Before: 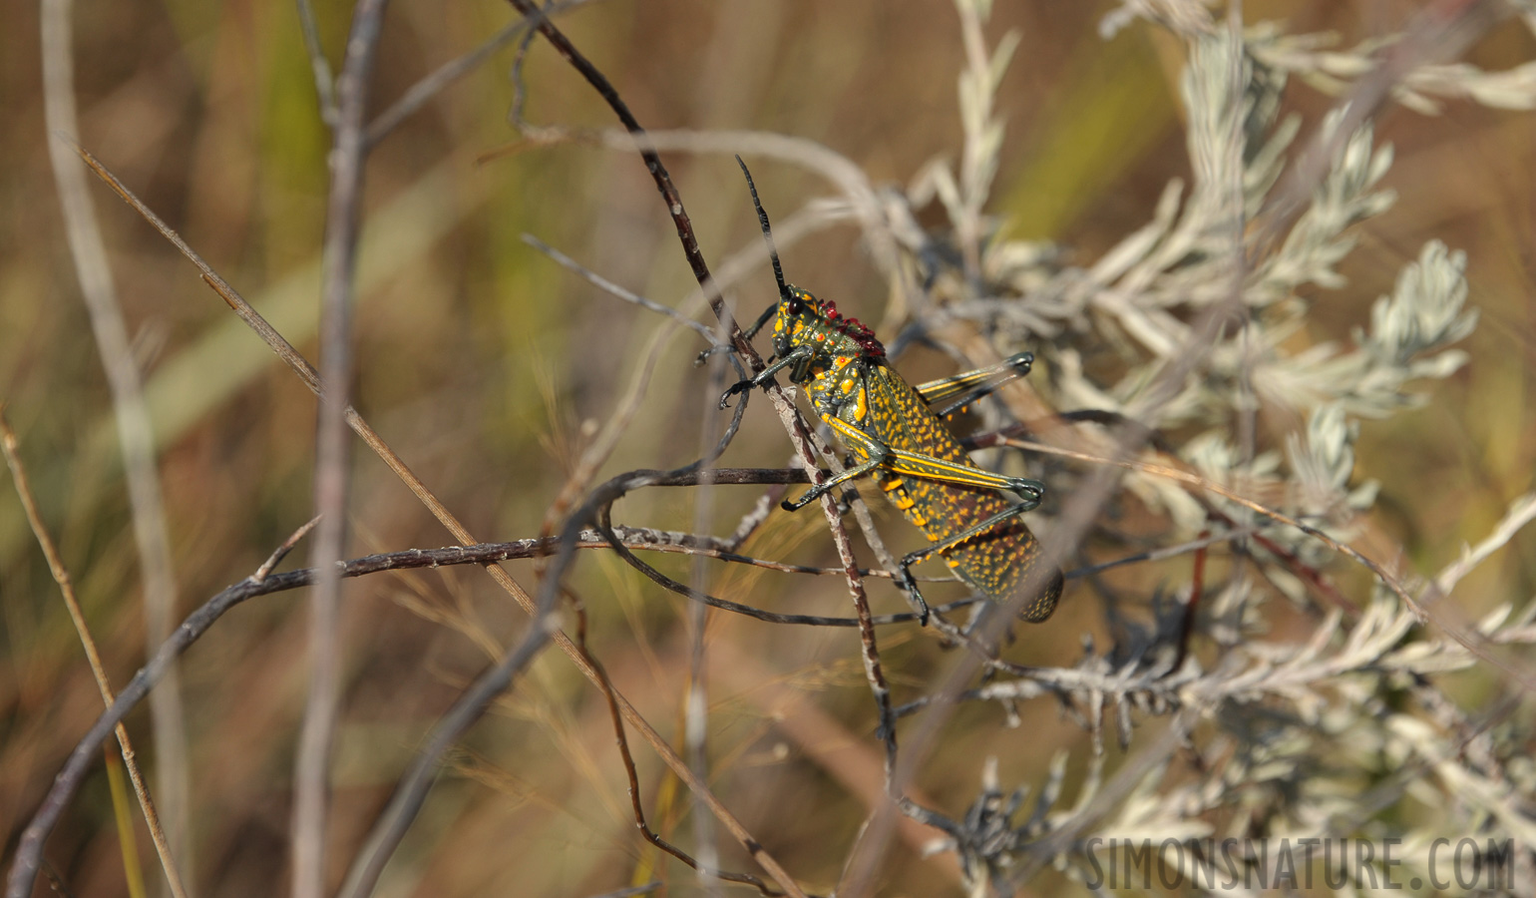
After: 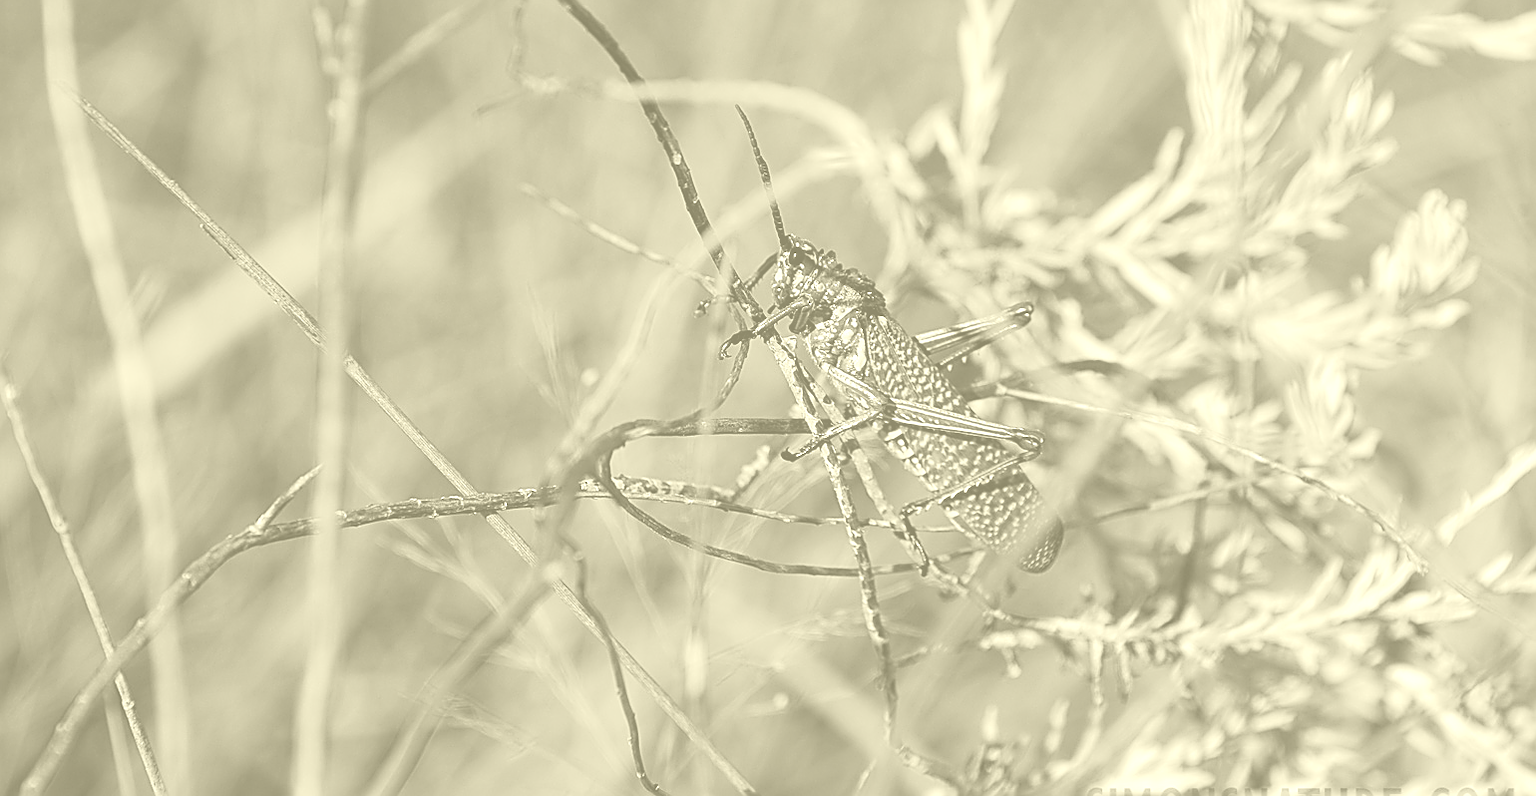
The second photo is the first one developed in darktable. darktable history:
crop and rotate: top 5.609%, bottom 5.609%
contrast equalizer: octaves 7, y [[0.6 ×6], [0.55 ×6], [0 ×6], [0 ×6], [0 ×6]], mix 0.15
exposure: exposure 0.2 EV, compensate highlight preservation false
colorize: hue 43.2°, saturation 40%, version 1
sharpen: radius 1.685, amount 1.294
white balance: red 0.986, blue 1.01
tone curve: curves: ch0 [(0, 0.01) (0.037, 0.032) (0.131, 0.108) (0.275, 0.256) (0.483, 0.512) (0.61, 0.665) (0.696, 0.742) (0.792, 0.819) (0.911, 0.925) (0.997, 0.995)]; ch1 [(0, 0) (0.308, 0.29) (0.425, 0.411) (0.492, 0.488) (0.505, 0.503) (0.527, 0.531) (0.568, 0.594) (0.683, 0.702) (0.746, 0.77) (1, 1)]; ch2 [(0, 0) (0.246, 0.233) (0.36, 0.352) (0.415, 0.415) (0.485, 0.487) (0.502, 0.504) (0.525, 0.523) (0.539, 0.553) (0.587, 0.594) (0.636, 0.652) (0.711, 0.729) (0.845, 0.855) (0.998, 0.977)], color space Lab, independent channels, preserve colors none
